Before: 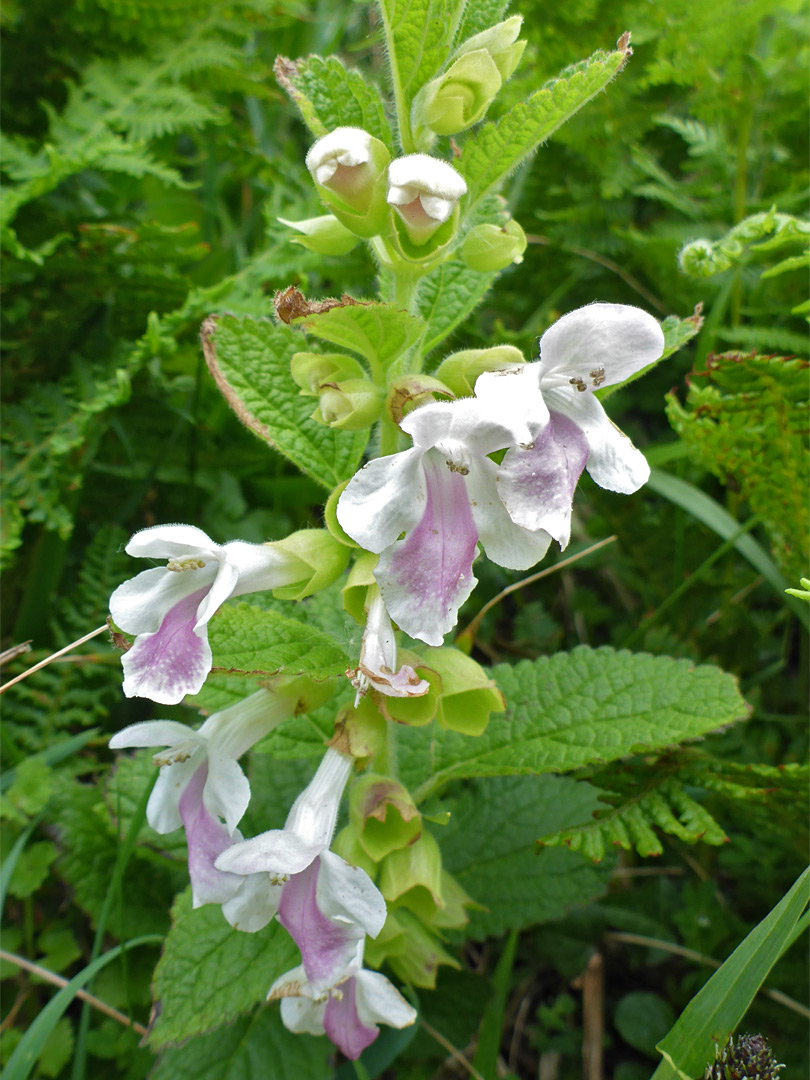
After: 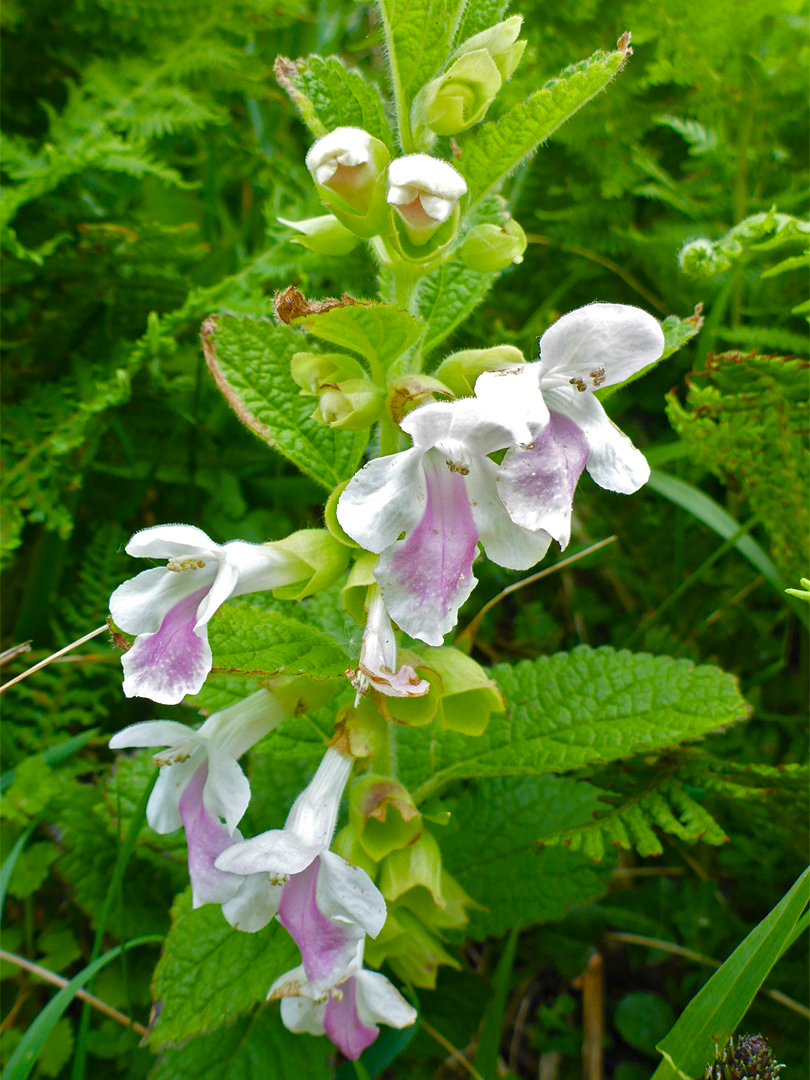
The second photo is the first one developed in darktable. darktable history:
color balance rgb: perceptual saturation grading › global saturation 26.892%, perceptual saturation grading › highlights -28.174%, perceptual saturation grading › mid-tones 15.253%, perceptual saturation grading › shadows 34.324%, global vibrance 20%
